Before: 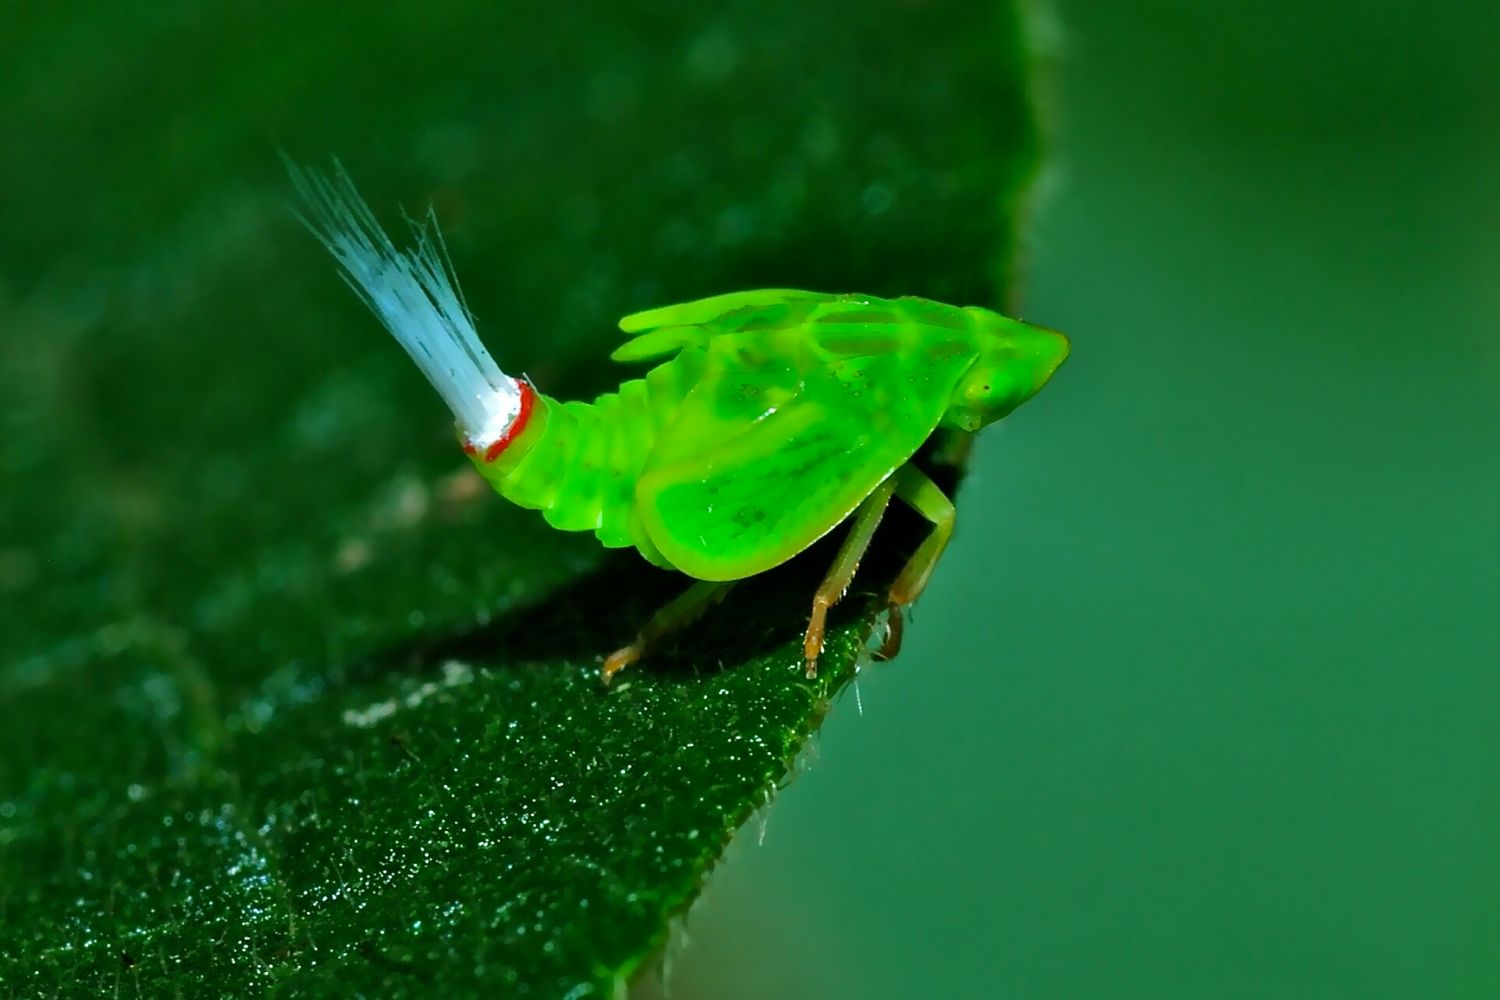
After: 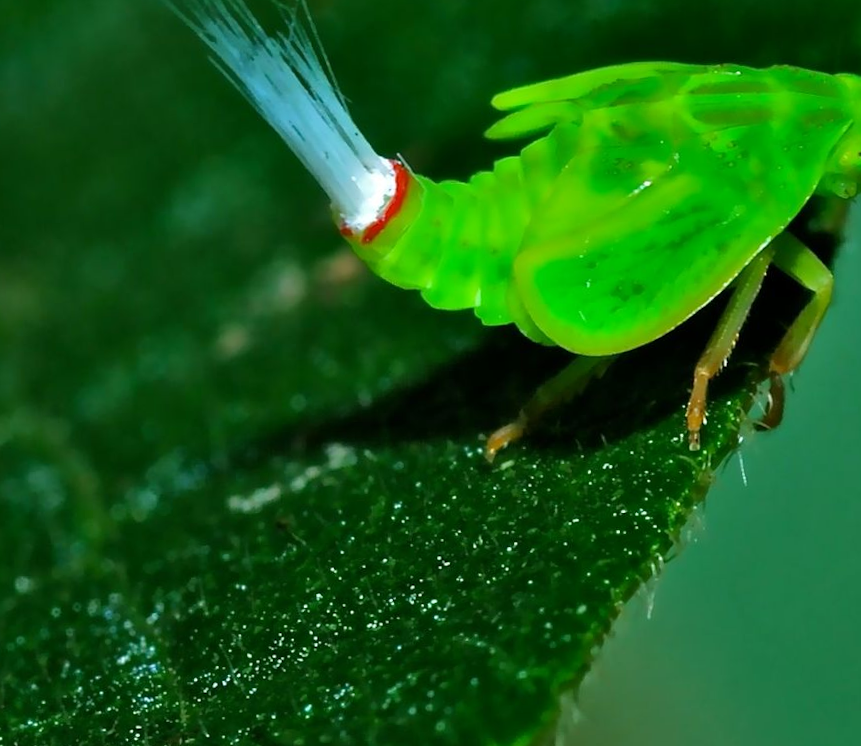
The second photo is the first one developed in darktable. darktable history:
crop: left 8.966%, top 23.852%, right 34.699%, bottom 4.703%
rotate and perspective: rotation -1.75°, automatic cropping off
